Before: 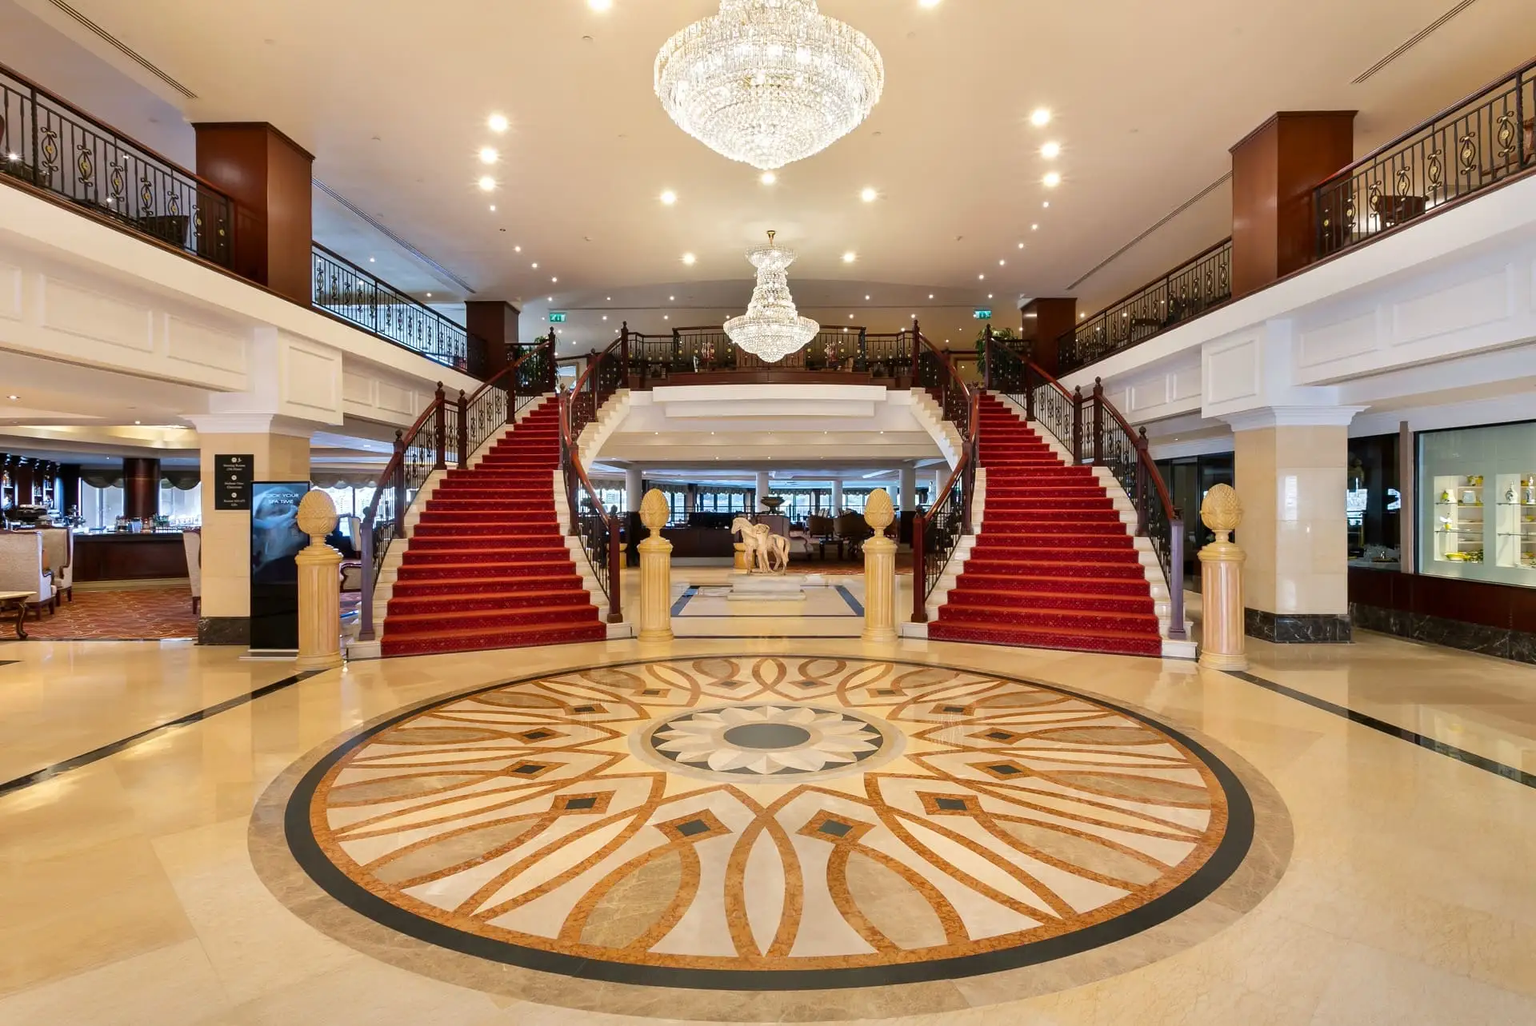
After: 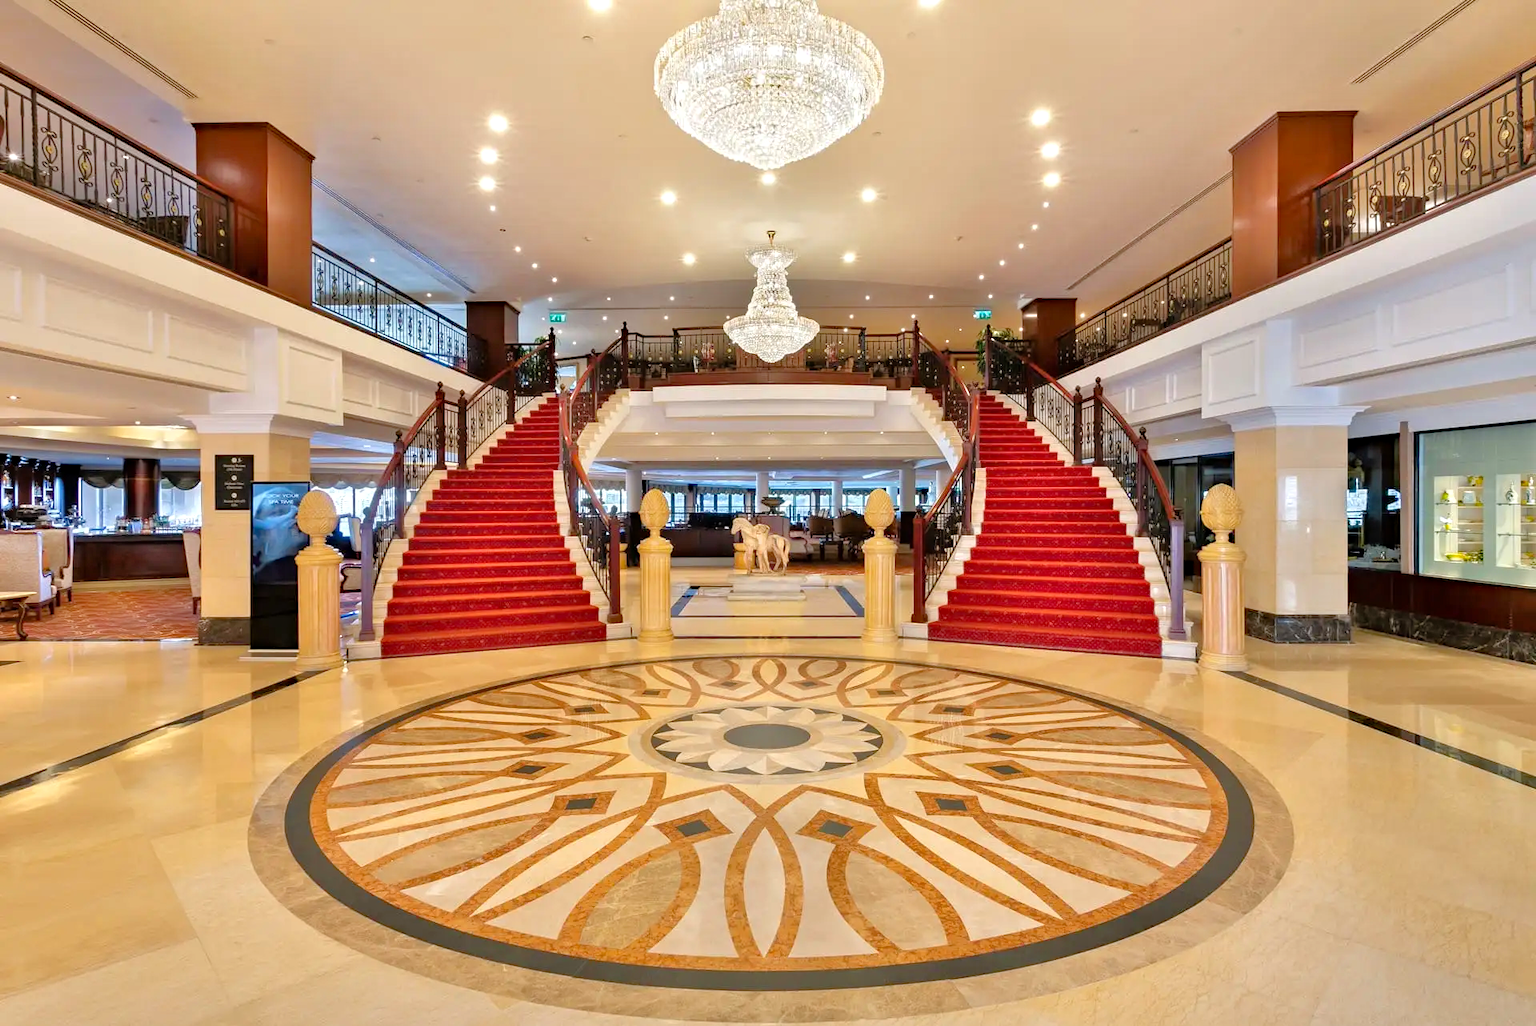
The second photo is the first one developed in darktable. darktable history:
tone equalizer: -7 EV 0.15 EV, -6 EV 0.6 EV, -5 EV 1.15 EV, -4 EV 1.33 EV, -3 EV 1.15 EV, -2 EV 0.6 EV, -1 EV 0.15 EV, mask exposure compensation -0.5 EV
haze removal: compatibility mode true, adaptive false
